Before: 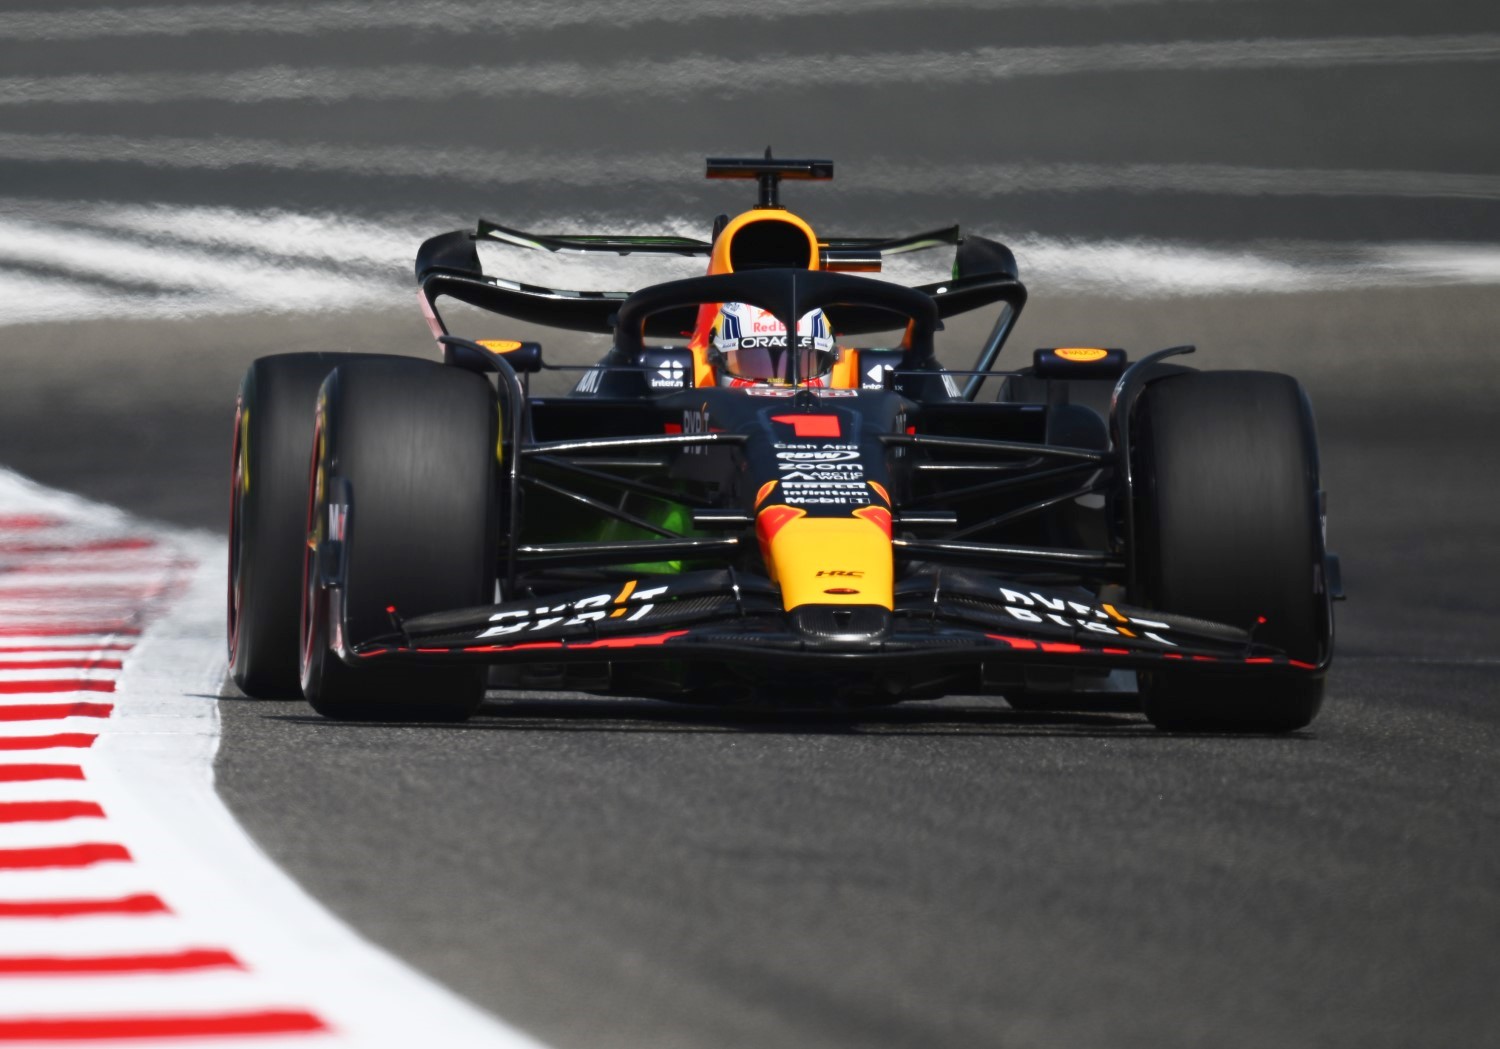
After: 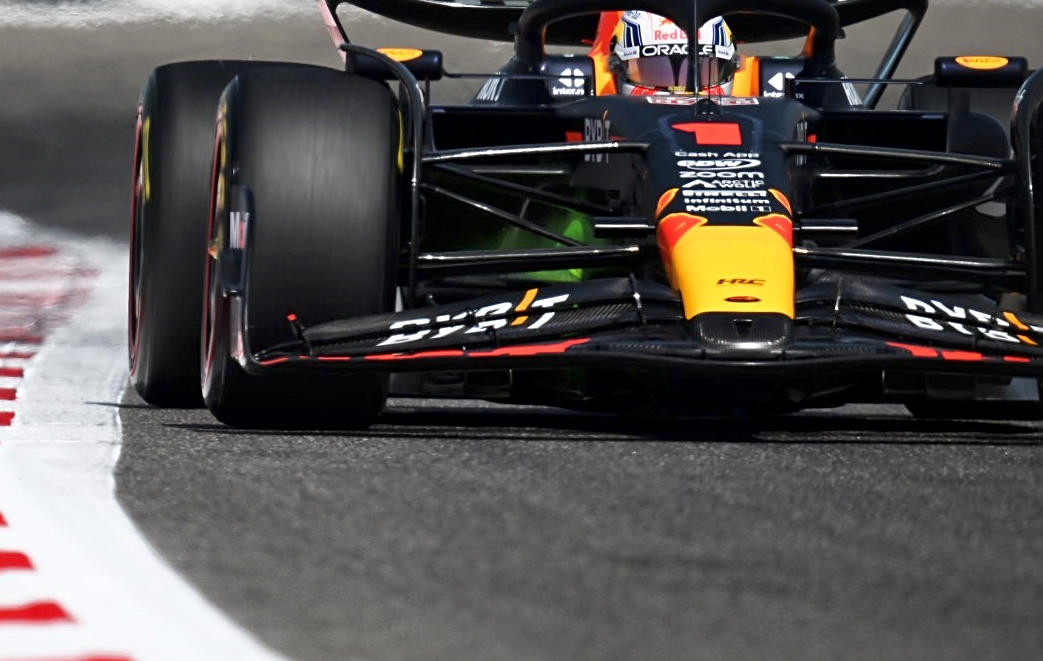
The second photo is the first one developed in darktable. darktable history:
tone equalizer: on, module defaults
local contrast: mode bilateral grid, contrast 20, coarseness 51, detail 157%, midtone range 0.2
sharpen: on, module defaults
exposure: compensate highlight preservation false
crop: left 6.617%, top 27.921%, right 23.824%, bottom 8.982%
